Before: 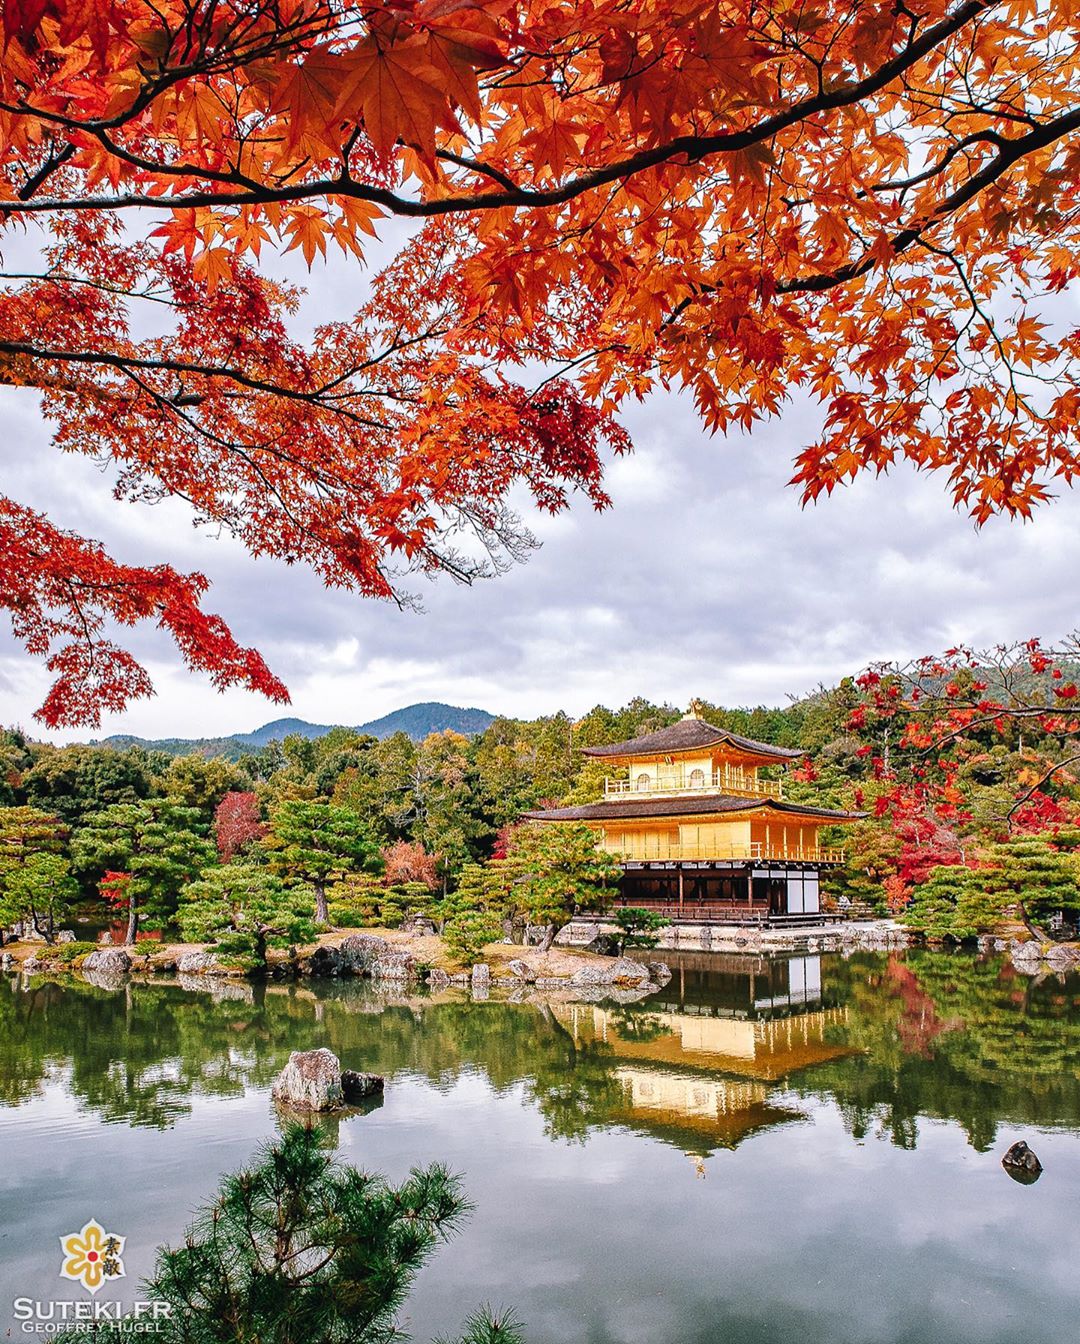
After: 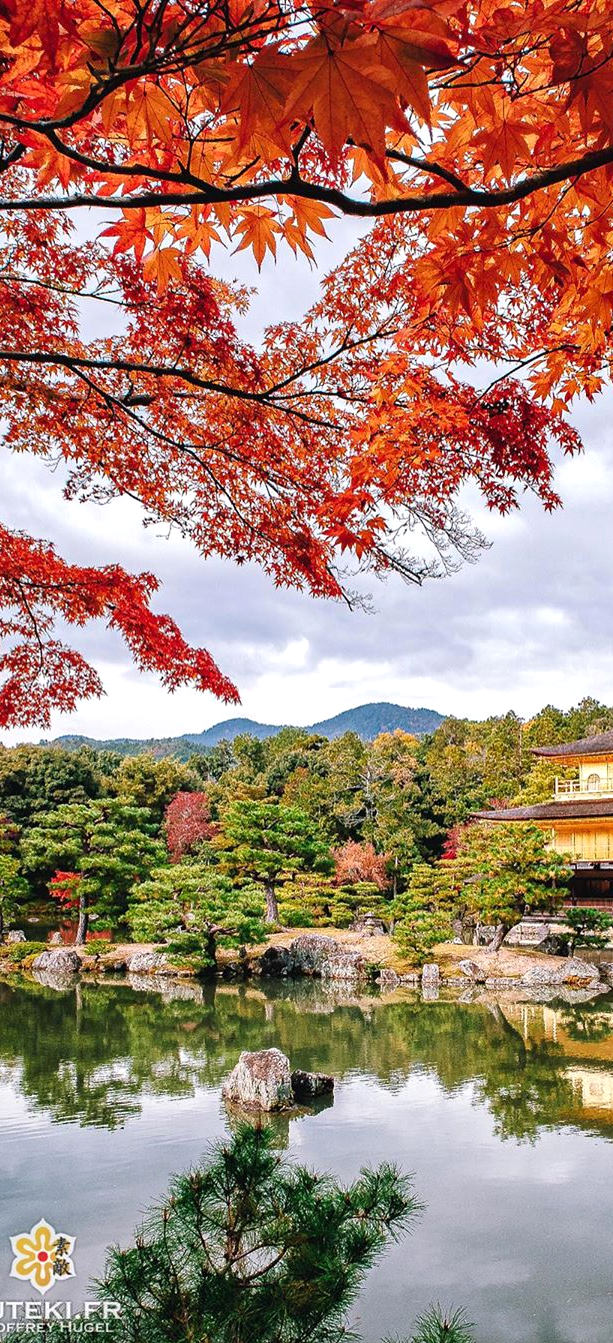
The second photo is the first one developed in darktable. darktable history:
crop: left 4.696%, right 38.506%
exposure: exposure 0.129 EV, compensate highlight preservation false
